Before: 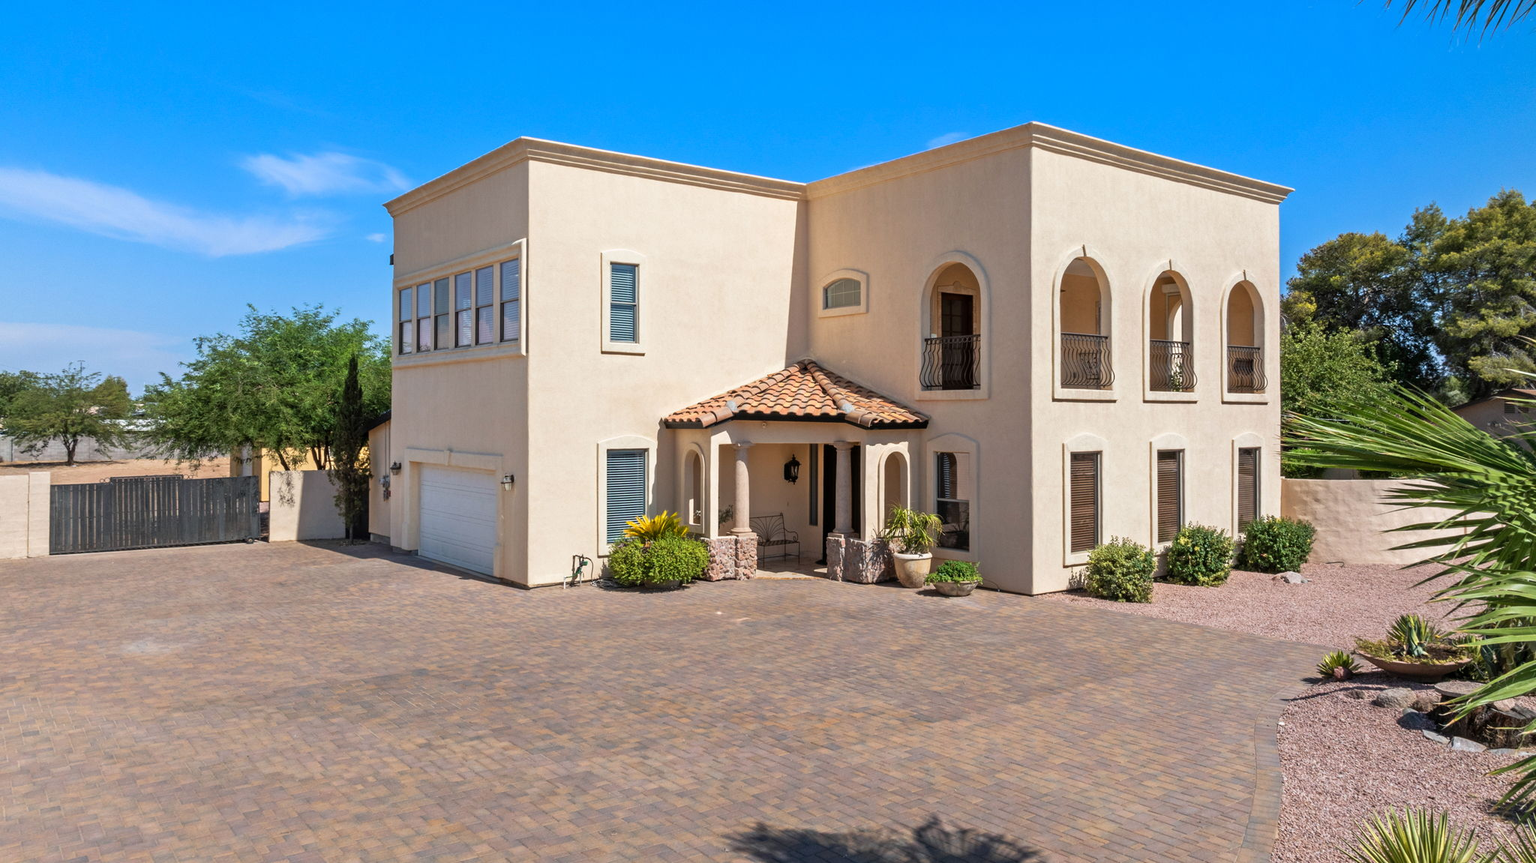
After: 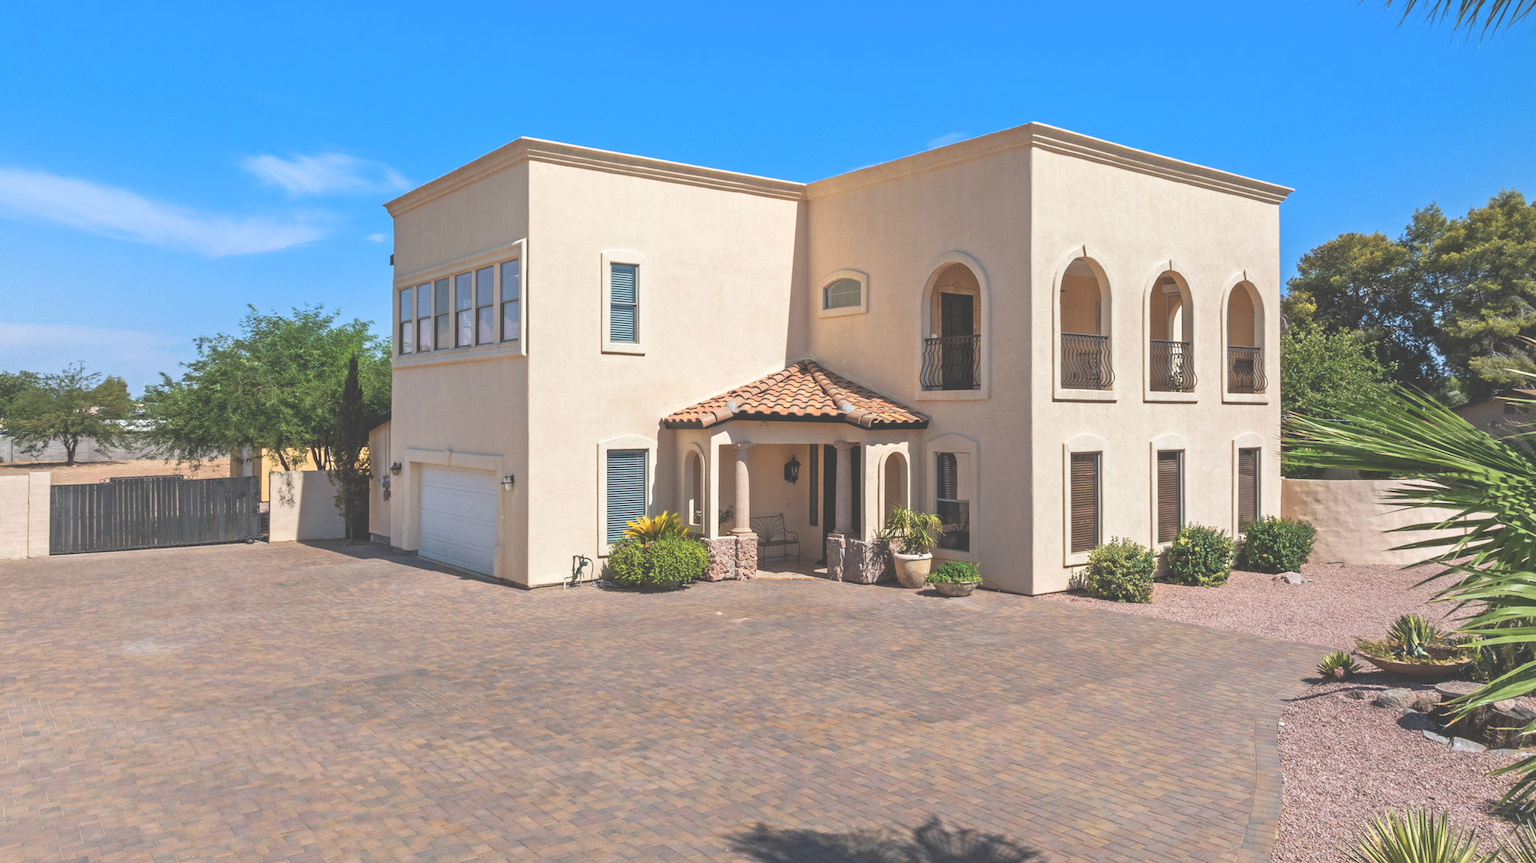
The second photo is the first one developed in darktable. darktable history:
exposure: black level correction -0.042, exposure 0.065 EV, compensate highlight preservation false
